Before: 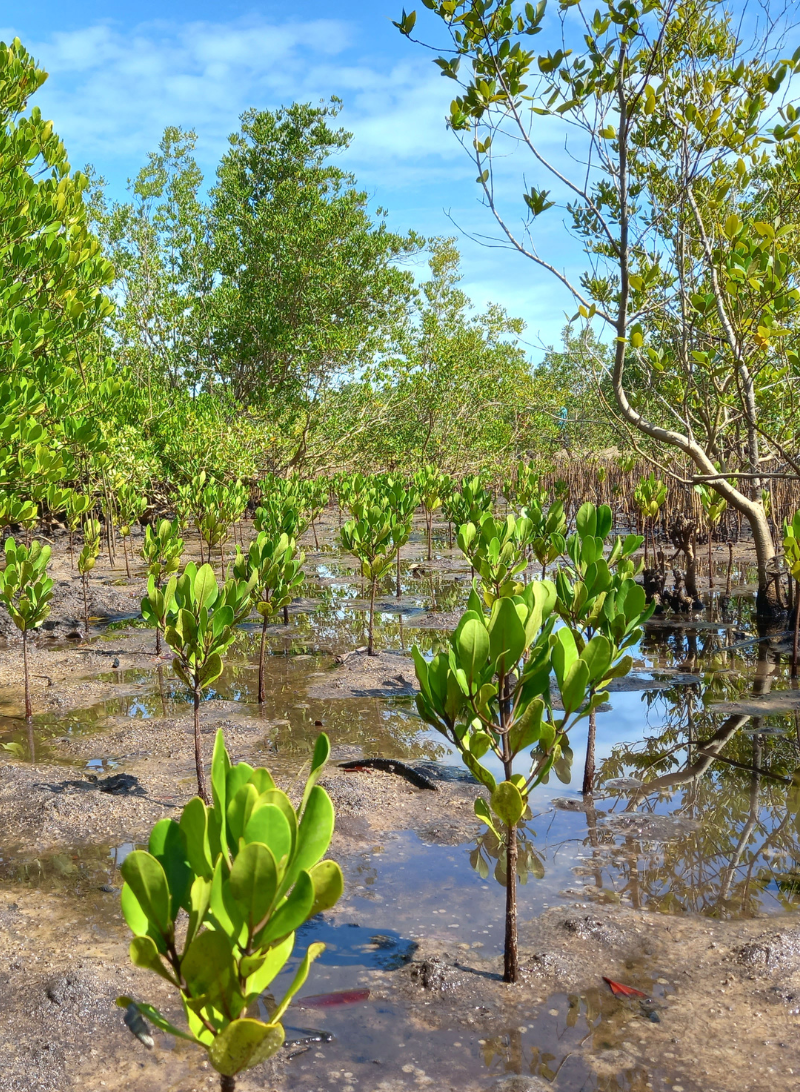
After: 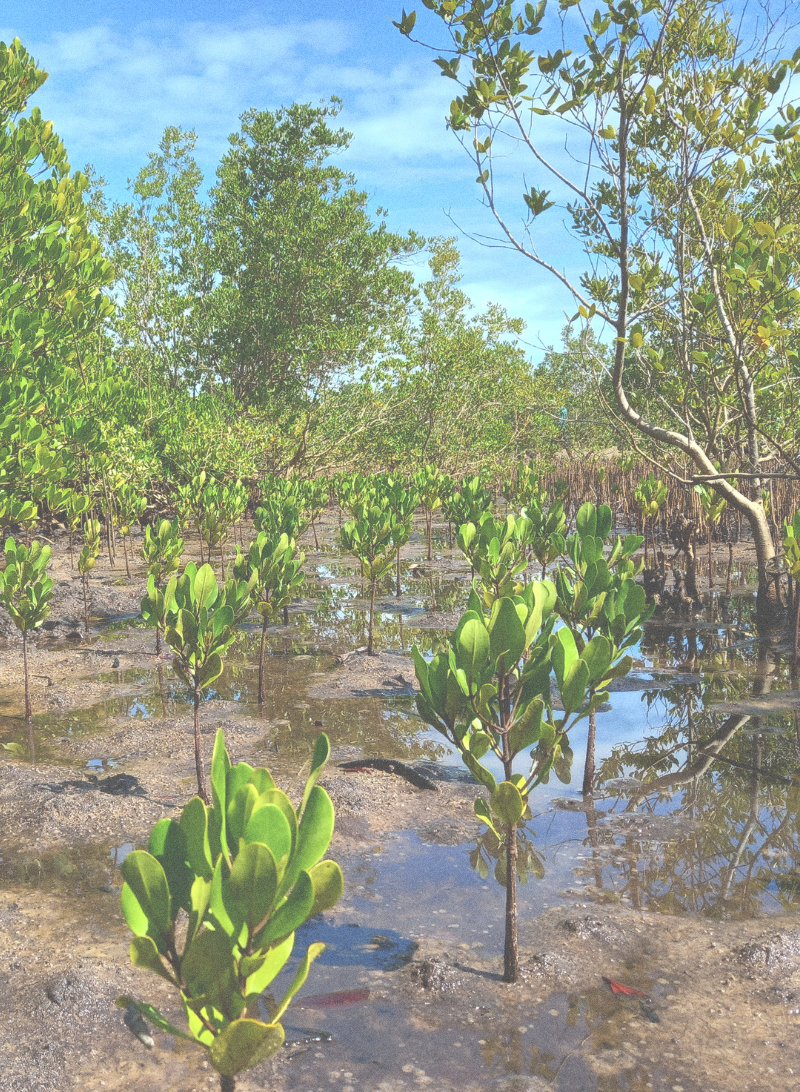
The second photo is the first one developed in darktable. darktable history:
grain: coarseness 0.09 ISO
exposure: black level correction -0.087, compensate highlight preservation false
